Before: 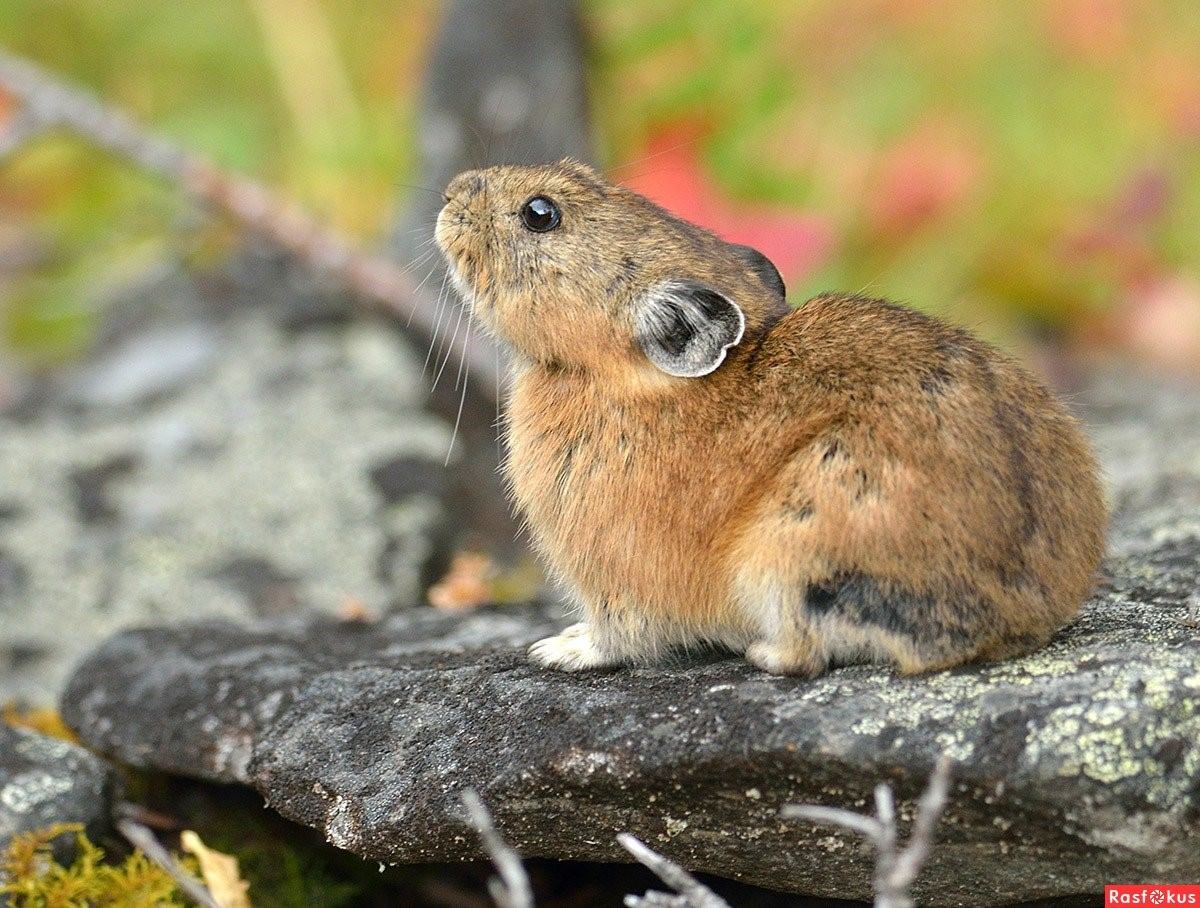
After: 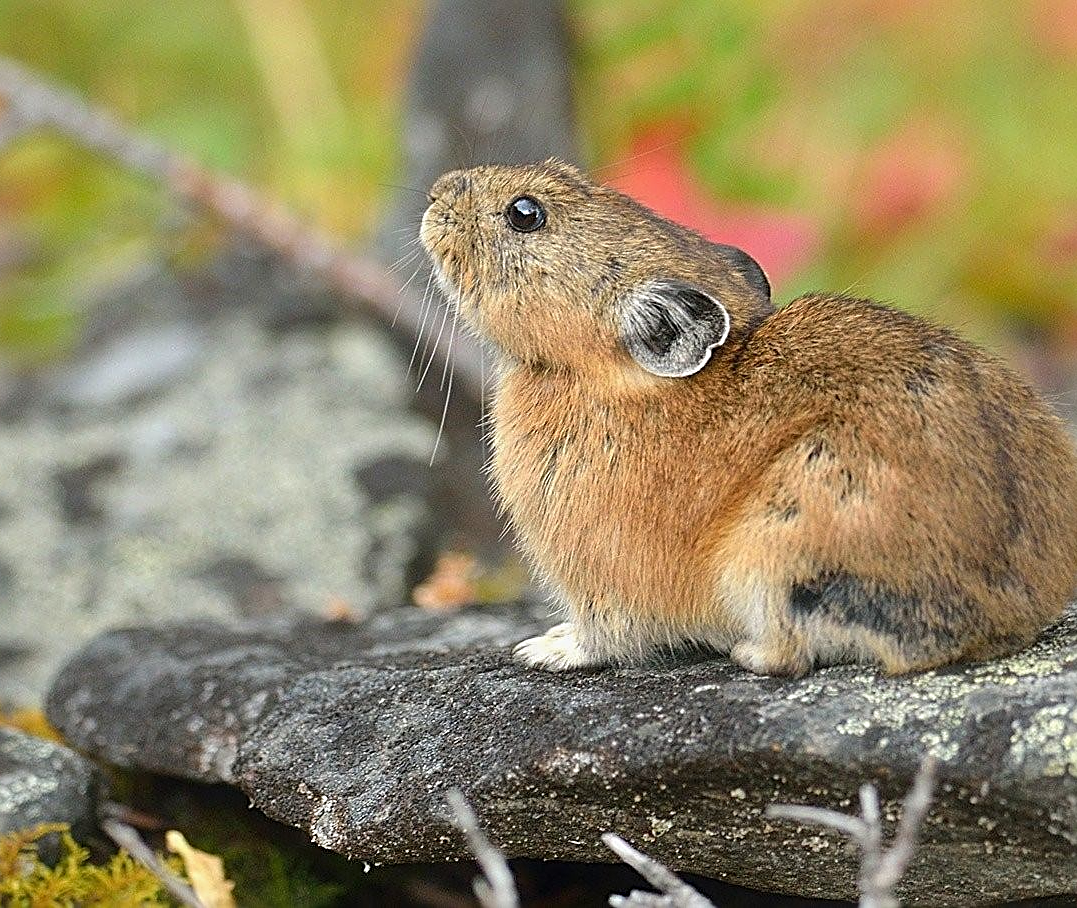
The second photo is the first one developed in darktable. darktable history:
contrast equalizer: octaves 7, y [[0.5, 0.488, 0.462, 0.461, 0.491, 0.5], [0.5 ×6], [0.5 ×6], [0 ×6], [0 ×6]]
color correction: highlights b* 0.042
shadows and highlights: shadows 48.03, highlights -40.66, soften with gaussian
crop and rotate: left 1.285%, right 8.934%
sharpen: radius 2.578, amount 0.682
